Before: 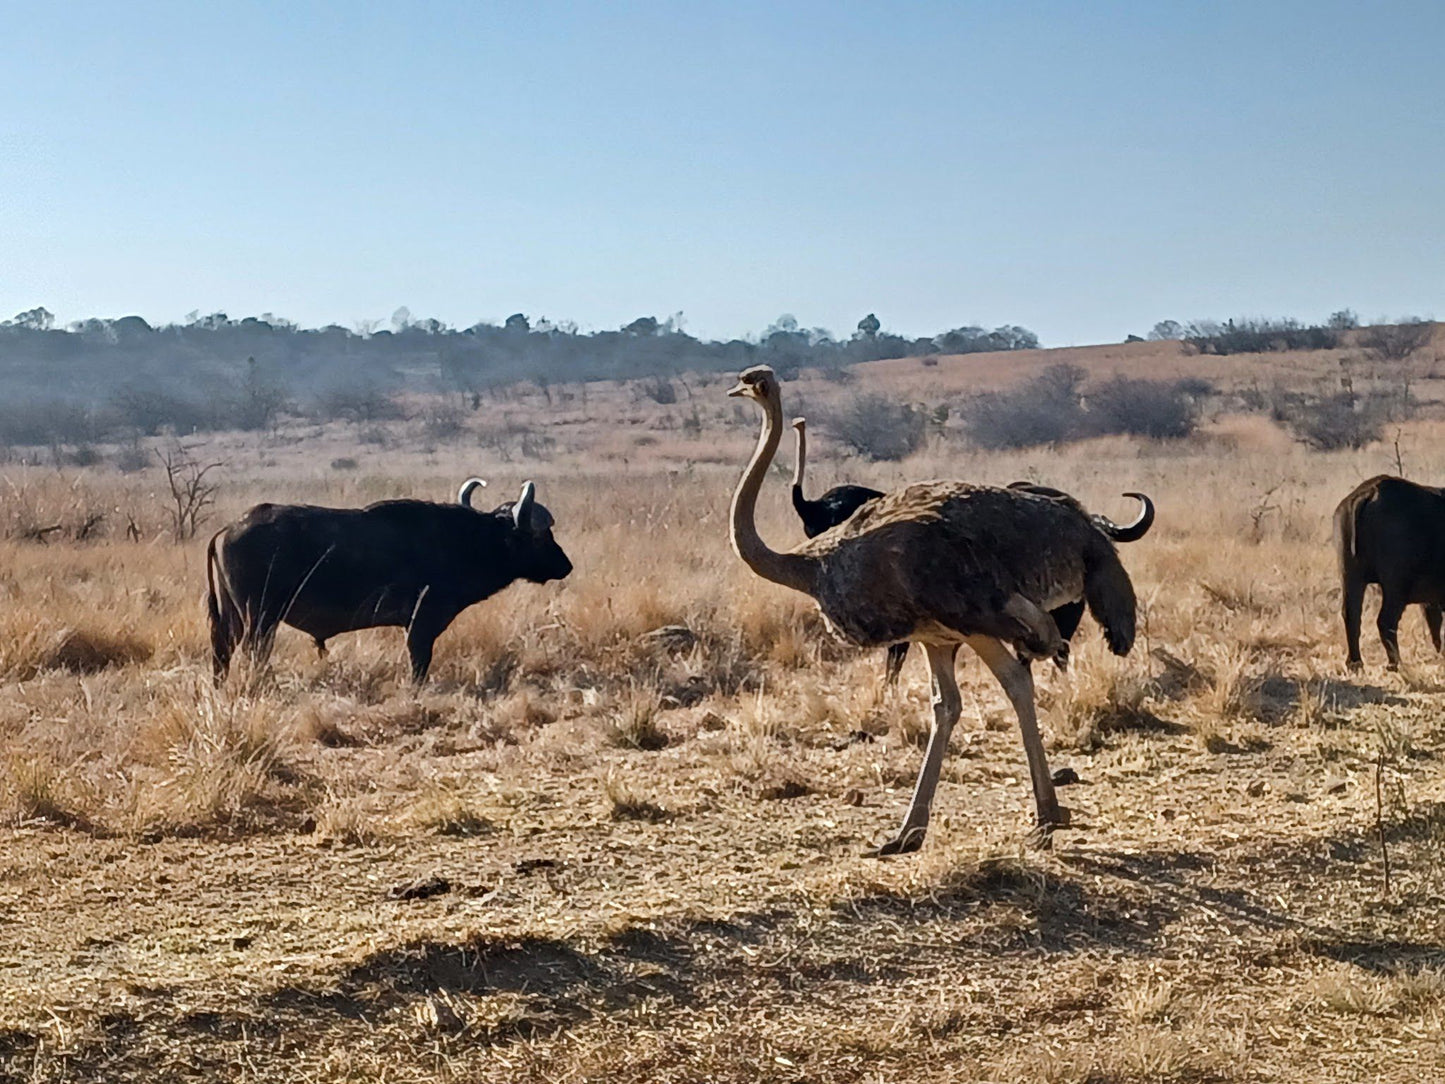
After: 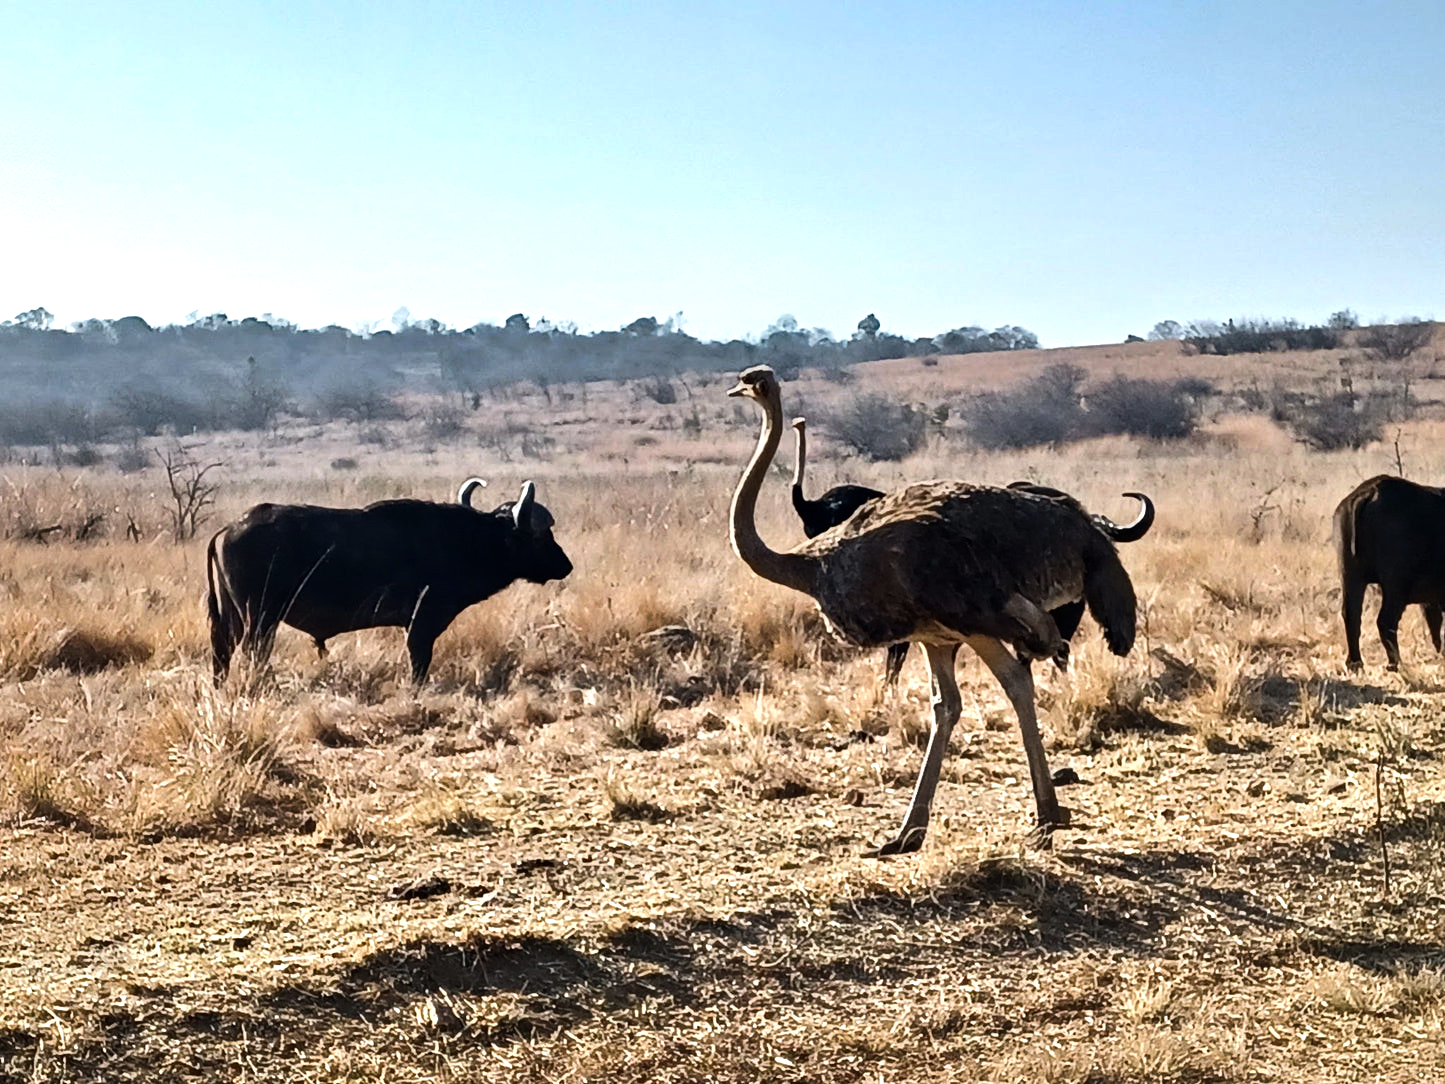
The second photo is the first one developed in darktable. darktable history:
tone equalizer: -8 EV -0.725 EV, -7 EV -0.706 EV, -6 EV -0.61 EV, -5 EV -0.407 EV, -3 EV 0.372 EV, -2 EV 0.6 EV, -1 EV 0.689 EV, +0 EV 0.732 EV, edges refinement/feathering 500, mask exposure compensation -1.57 EV, preserve details no
